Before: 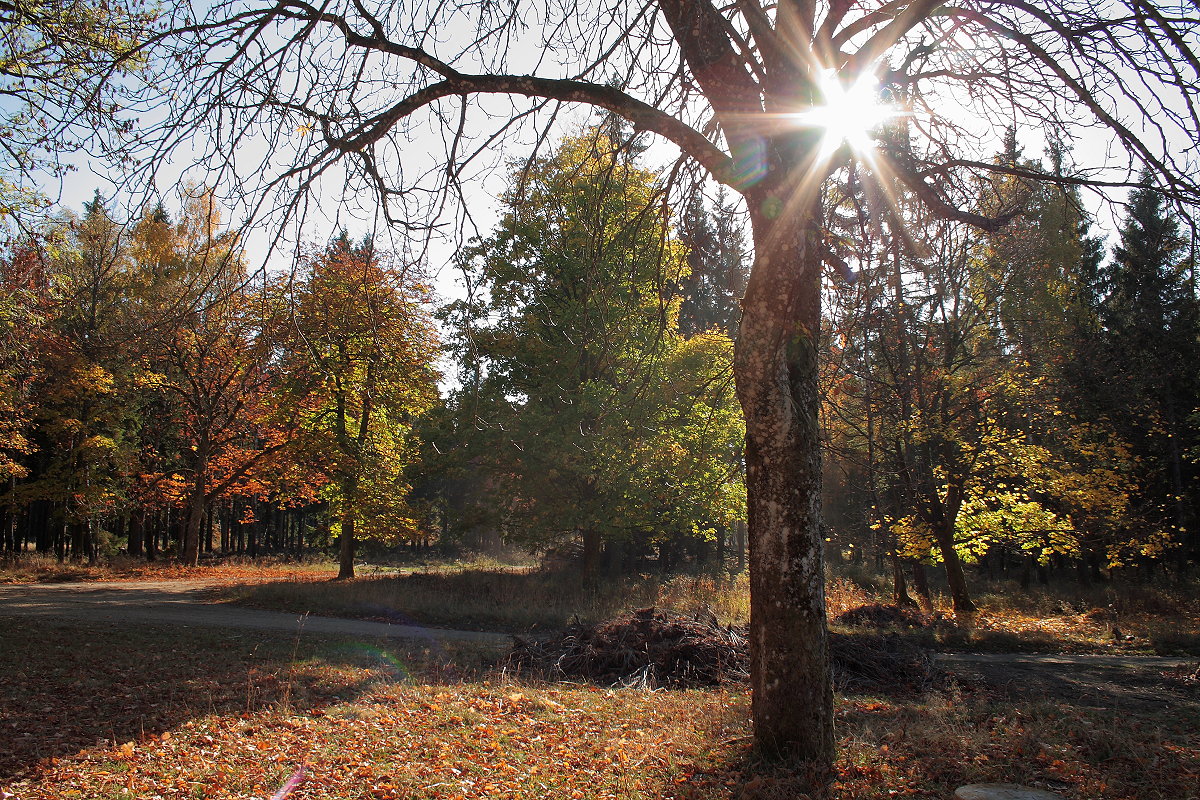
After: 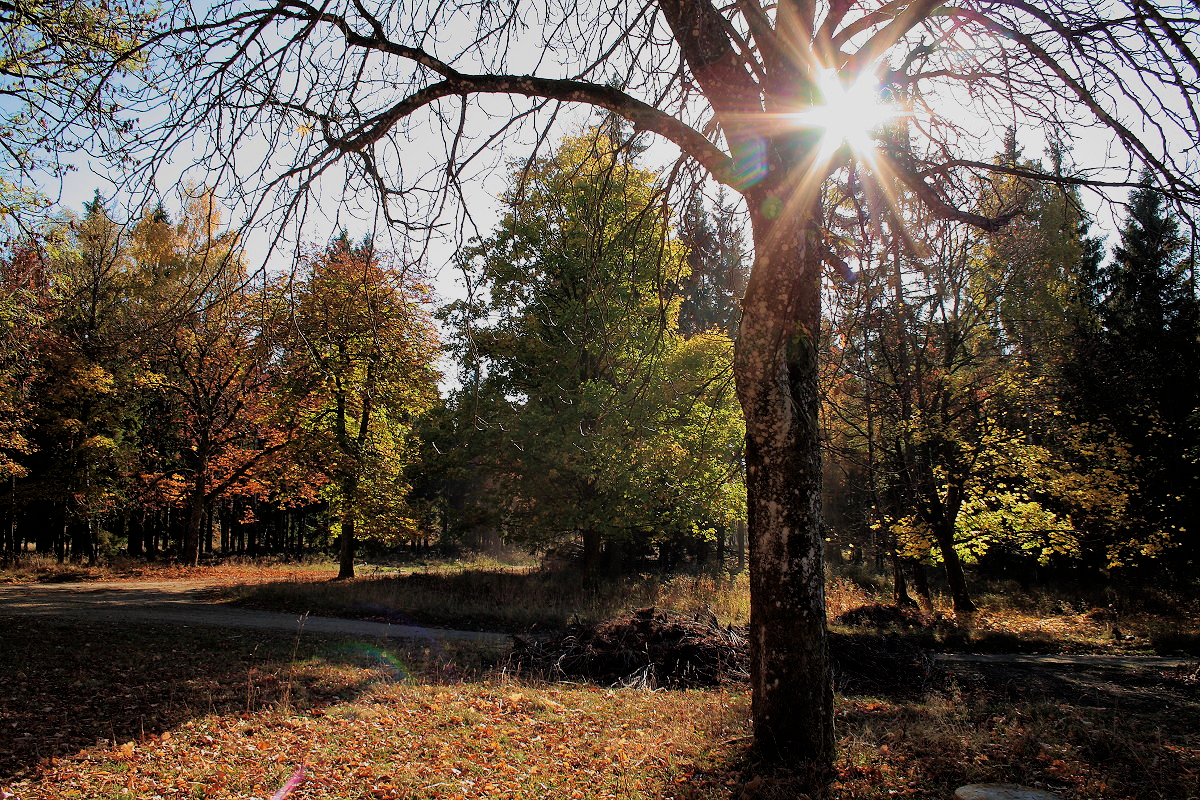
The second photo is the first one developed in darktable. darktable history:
filmic rgb: black relative exposure -7.73 EV, white relative exposure 4.4 EV, threshold 5.96 EV, hardness 3.76, latitude 49.38%, contrast 1.1, enable highlight reconstruction true
velvia: strength 44.87%
